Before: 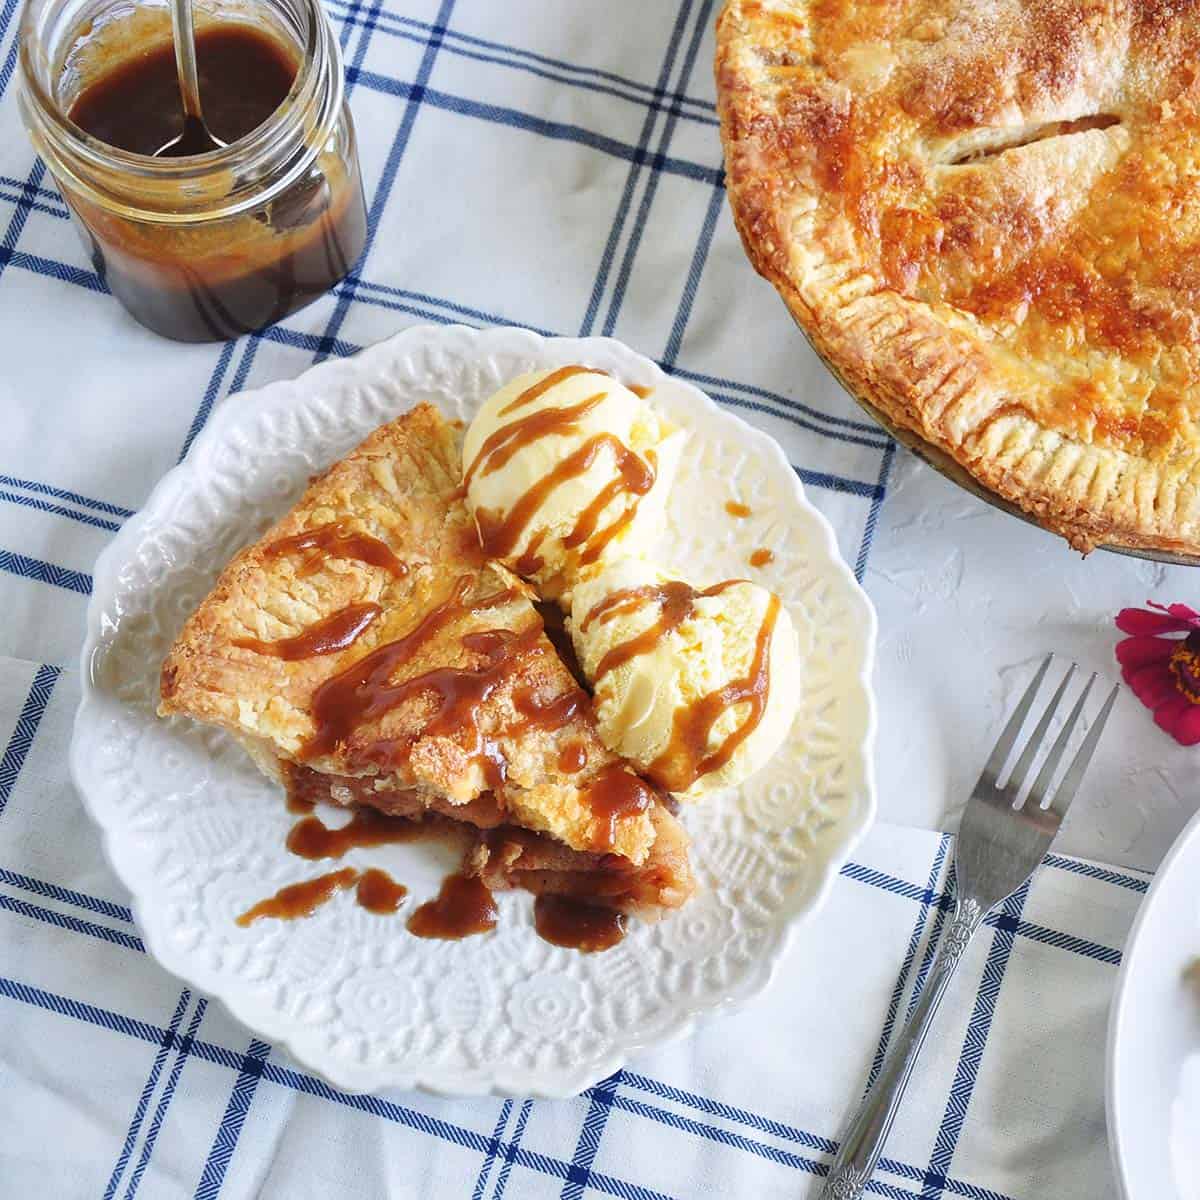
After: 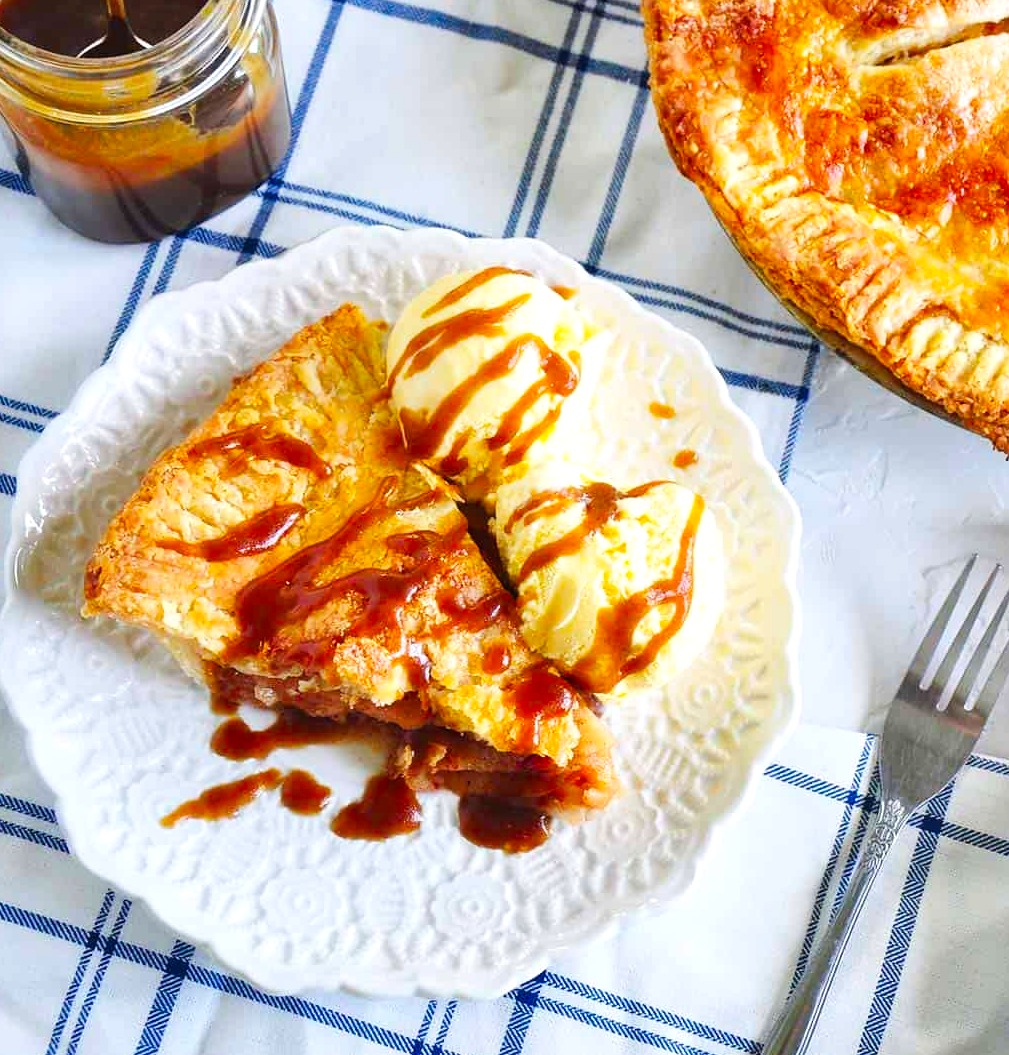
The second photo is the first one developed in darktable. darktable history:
tone curve: curves: ch0 [(0, 0.015) (0.037, 0.032) (0.131, 0.113) (0.275, 0.26) (0.497, 0.505) (0.617, 0.643) (0.704, 0.735) (0.813, 0.842) (0.911, 0.931) (0.997, 1)]; ch1 [(0, 0) (0.301, 0.3) (0.444, 0.438) (0.493, 0.494) (0.501, 0.5) (0.534, 0.543) (0.582, 0.605) (0.658, 0.687) (0.746, 0.79) (1, 1)]; ch2 [(0, 0) (0.246, 0.234) (0.36, 0.356) (0.415, 0.426) (0.476, 0.492) (0.502, 0.499) (0.525, 0.517) (0.533, 0.534) (0.586, 0.598) (0.634, 0.643) (0.706, 0.717) (0.853, 0.83) (1, 0.951)], preserve colors none
color balance rgb: perceptual saturation grading › global saturation 25.034%
crop: left 6.333%, top 8.312%, right 9.527%, bottom 3.695%
color correction: highlights b* 0.051, saturation 1.12
exposure: exposure 0.202 EV, compensate highlight preservation false
